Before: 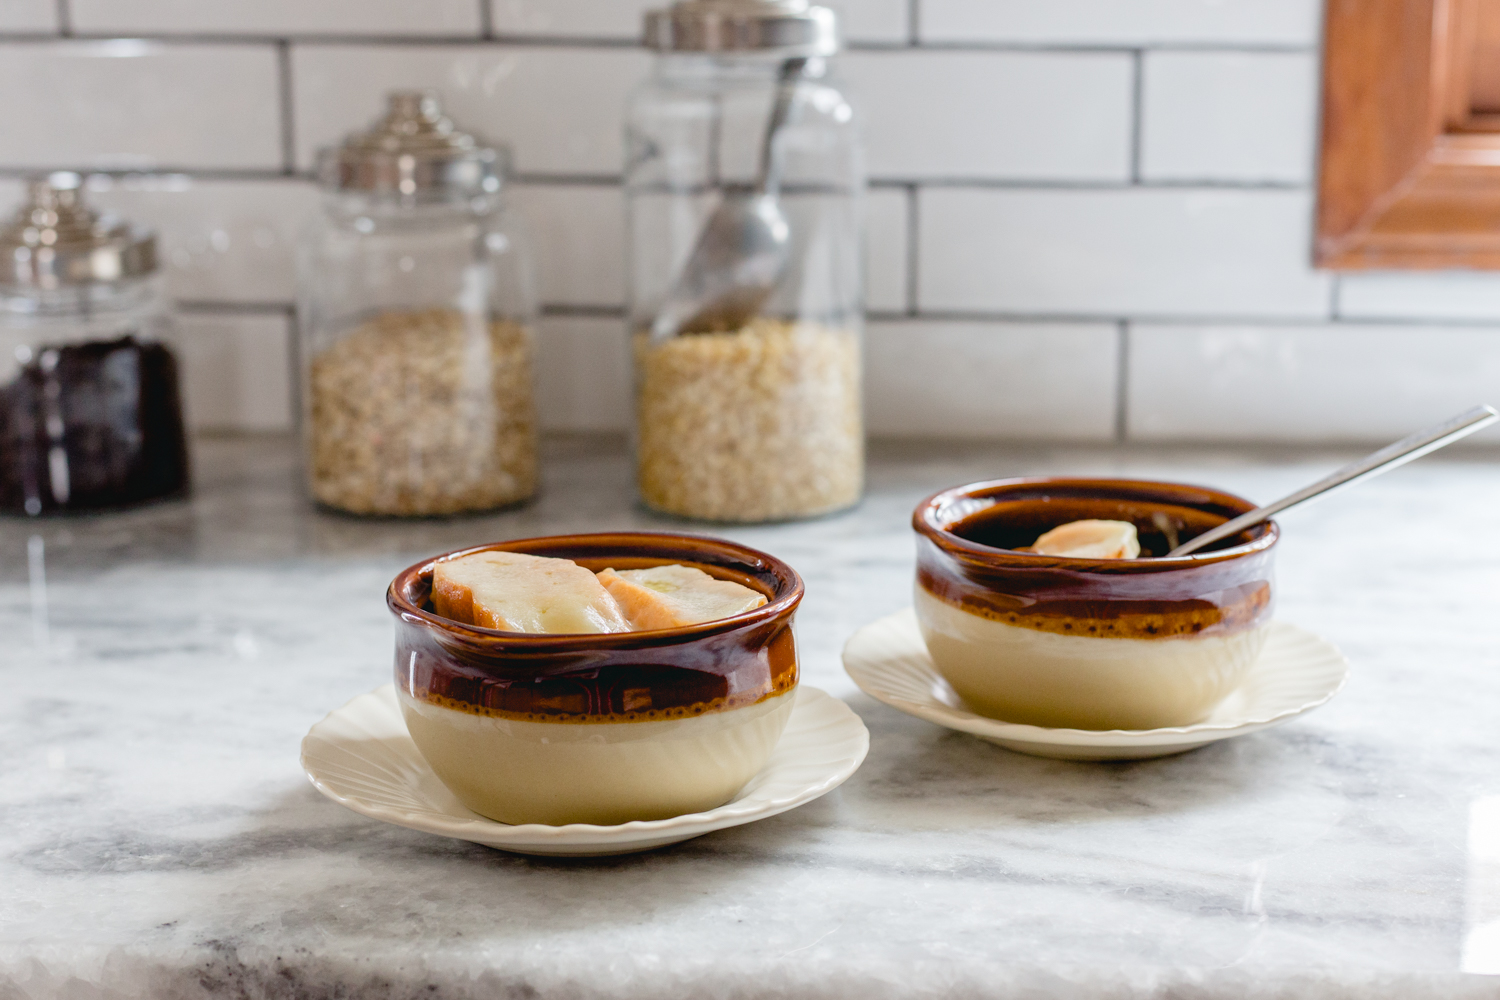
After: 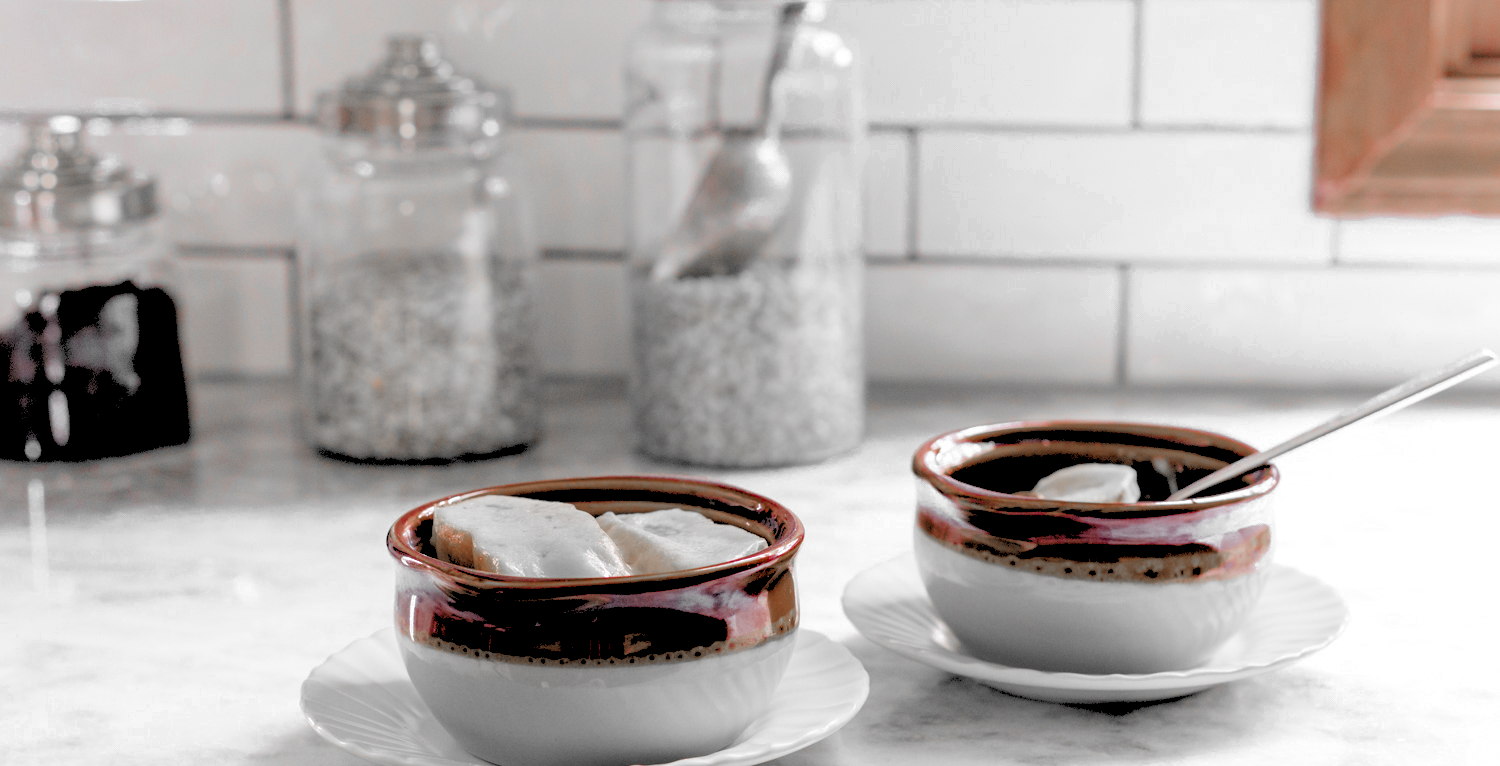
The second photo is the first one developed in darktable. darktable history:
color zones: curves: ch0 [(0, 0.352) (0.143, 0.407) (0.286, 0.386) (0.429, 0.431) (0.571, 0.829) (0.714, 0.853) (0.857, 0.833) (1, 0.352)]; ch1 [(0, 0.604) (0.072, 0.726) (0.096, 0.608) (0.205, 0.007) (0.571, -0.006) (0.839, -0.013) (0.857, -0.012) (1, 0.604)]
rgb levels: levels [[0.027, 0.429, 0.996], [0, 0.5, 1], [0, 0.5, 1]]
crop: top 5.667%, bottom 17.637%
